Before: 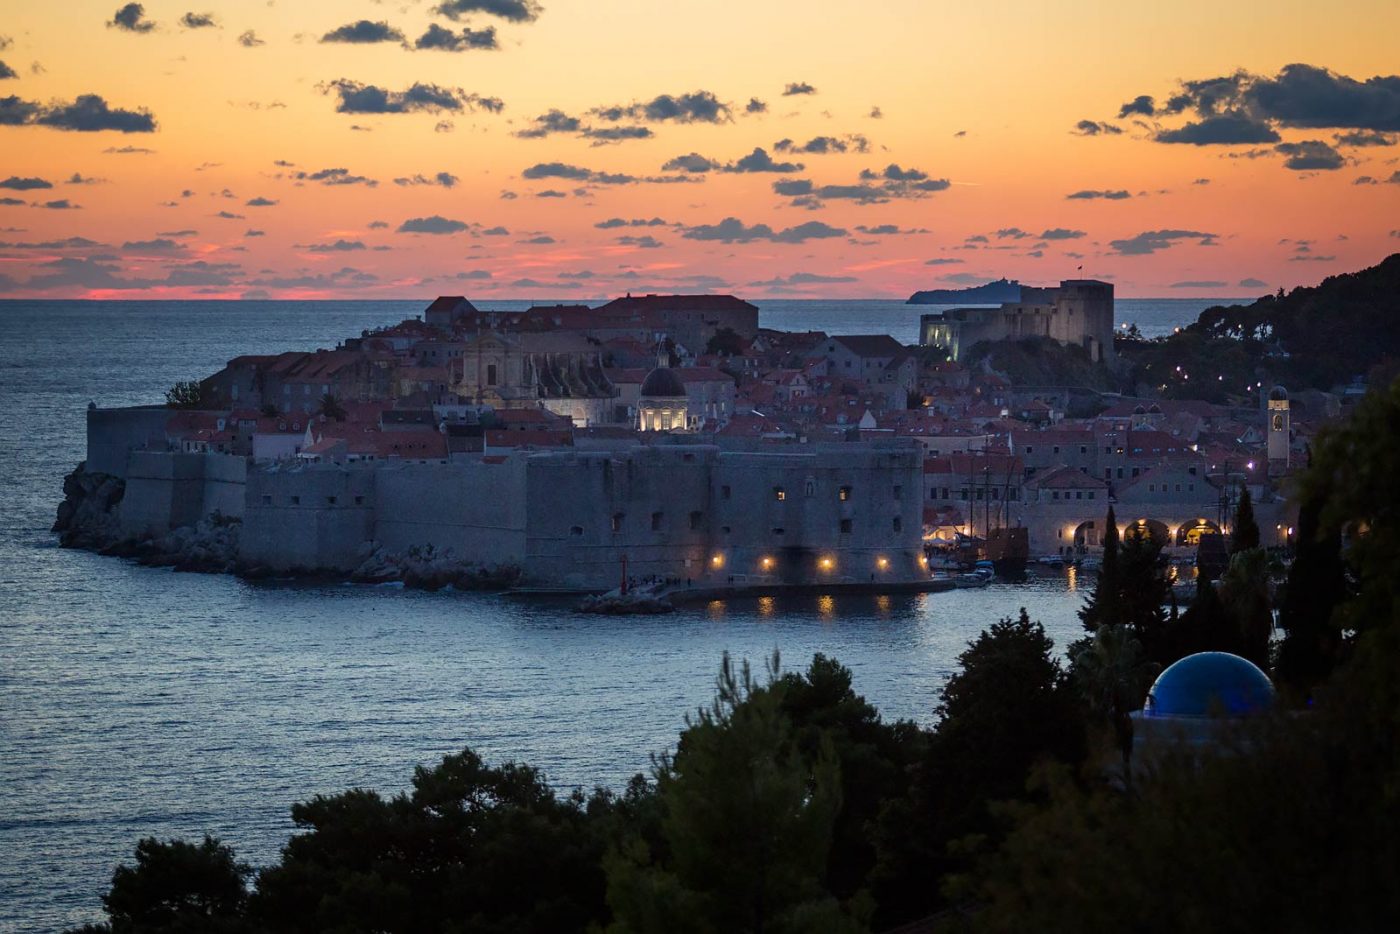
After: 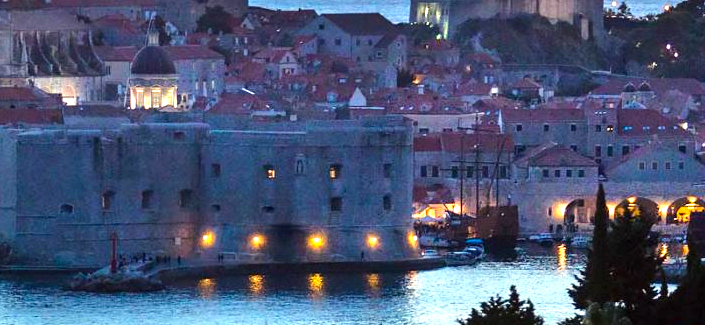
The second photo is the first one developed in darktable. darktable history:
shadows and highlights: low approximation 0.01, soften with gaussian
crop: left 36.453%, top 34.569%, right 13.187%, bottom 30.544%
tone equalizer: -8 EV -0.42 EV, -7 EV -0.398 EV, -6 EV -0.339 EV, -5 EV -0.224 EV, -3 EV 0.224 EV, -2 EV 0.329 EV, -1 EV 0.411 EV, +0 EV 0.426 EV, edges refinement/feathering 500, mask exposure compensation -1.57 EV, preserve details no
color balance rgb: highlights gain › luminance 6.195%, highlights gain › chroma 2.568%, highlights gain › hue 93.25°, linear chroma grading › global chroma 25.257%, perceptual saturation grading › global saturation 0.869%, global vibrance 20%
exposure: black level correction 0, exposure 1.096 EV, compensate highlight preservation false
